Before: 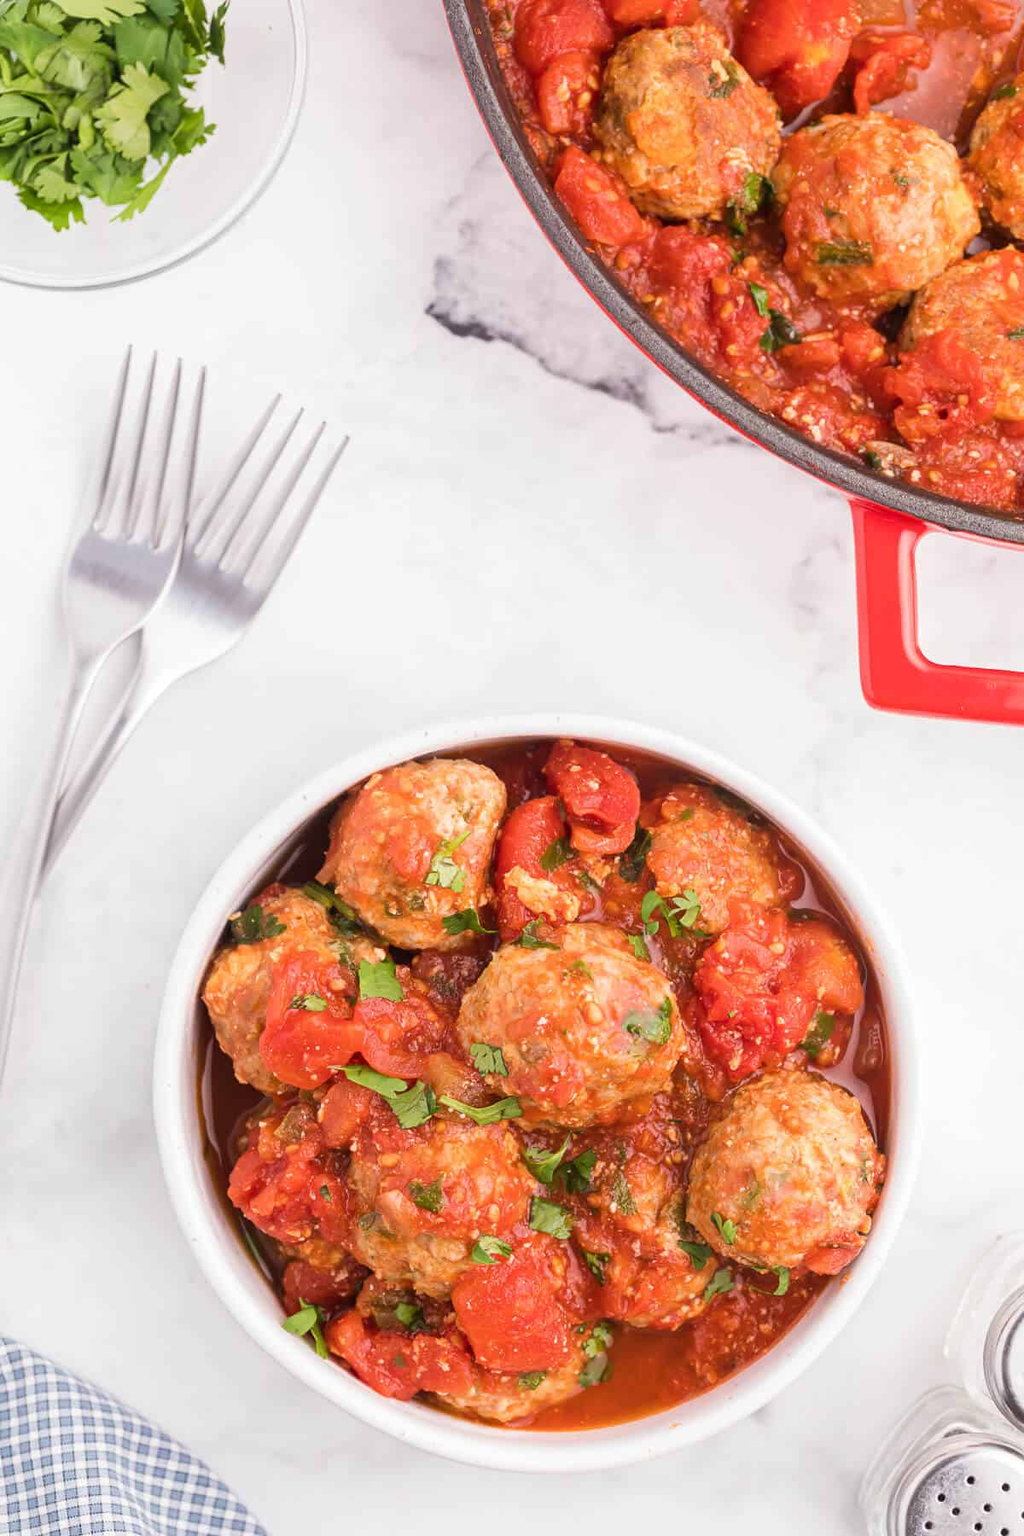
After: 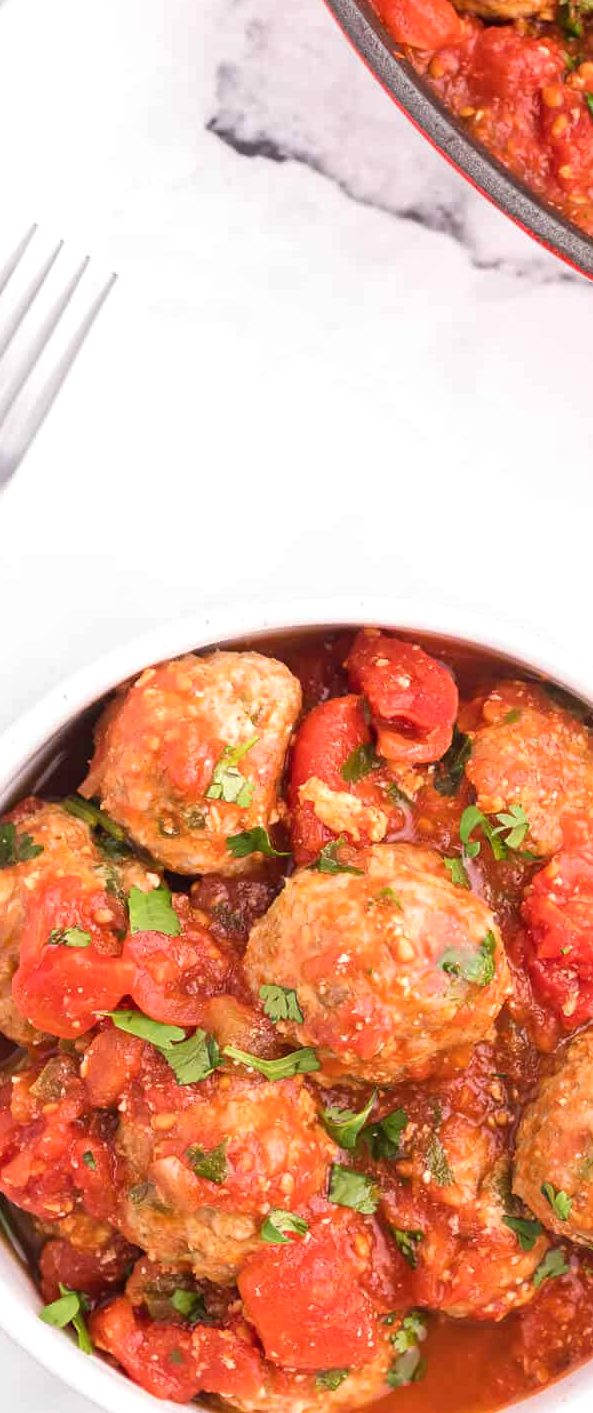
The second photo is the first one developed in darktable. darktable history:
crop and rotate: angle 0.02°, left 24.353%, top 13.219%, right 26.156%, bottom 8.224%
exposure: exposure 0.2 EV, compensate highlight preservation false
